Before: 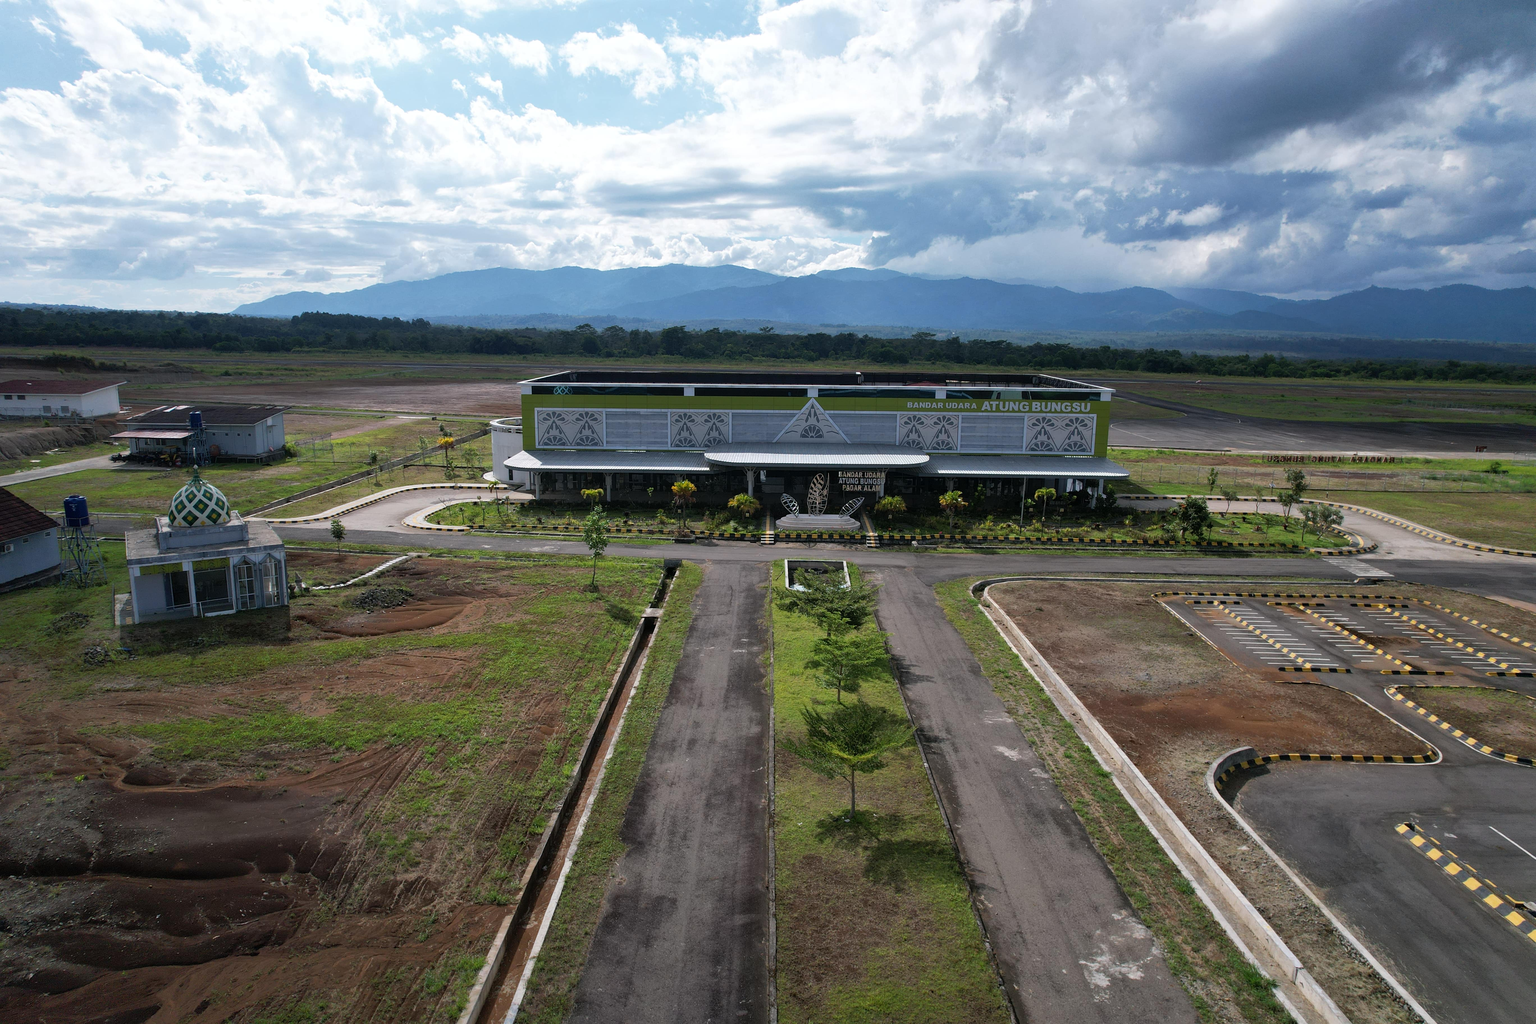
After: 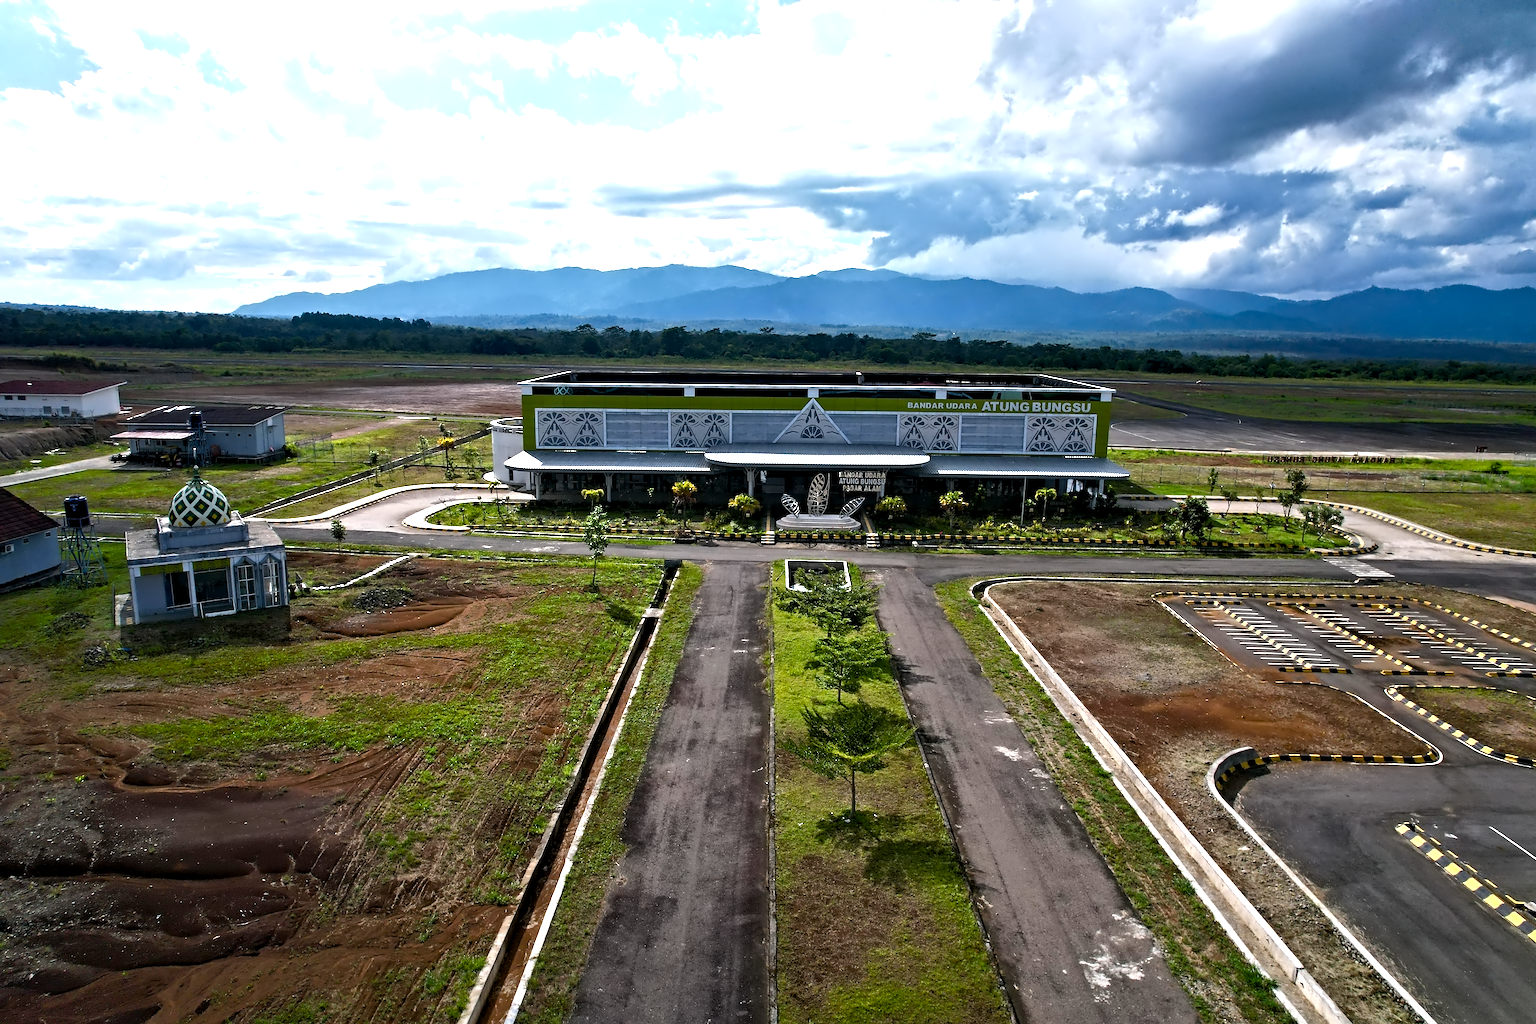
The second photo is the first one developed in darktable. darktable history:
color balance rgb: perceptual saturation grading › global saturation 20%, perceptual saturation grading › highlights -25.694%, perceptual saturation grading › shadows 49.334%, perceptual brilliance grading › global brilliance -5.699%, perceptual brilliance grading › highlights 24.789%, perceptual brilliance grading › mid-tones 6.961%, perceptual brilliance grading › shadows -4.819%, global vibrance 20%
contrast equalizer: y [[0.5, 0.542, 0.583, 0.625, 0.667, 0.708], [0.5 ×6], [0.5 ×6], [0, 0.033, 0.067, 0.1, 0.133, 0.167], [0, 0.05, 0.1, 0.15, 0.2, 0.25]]
